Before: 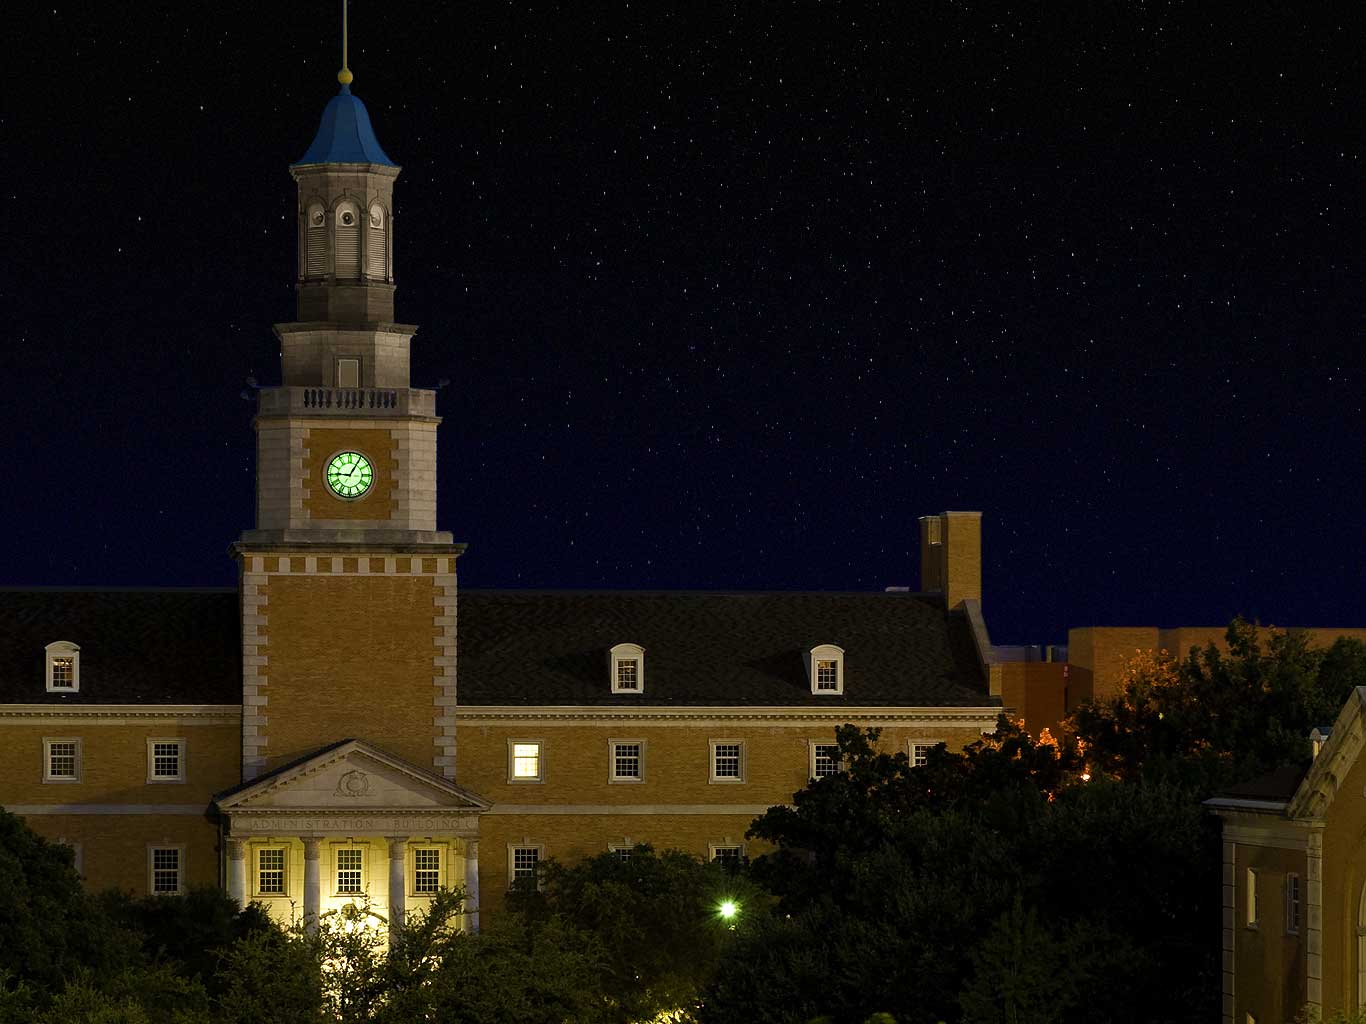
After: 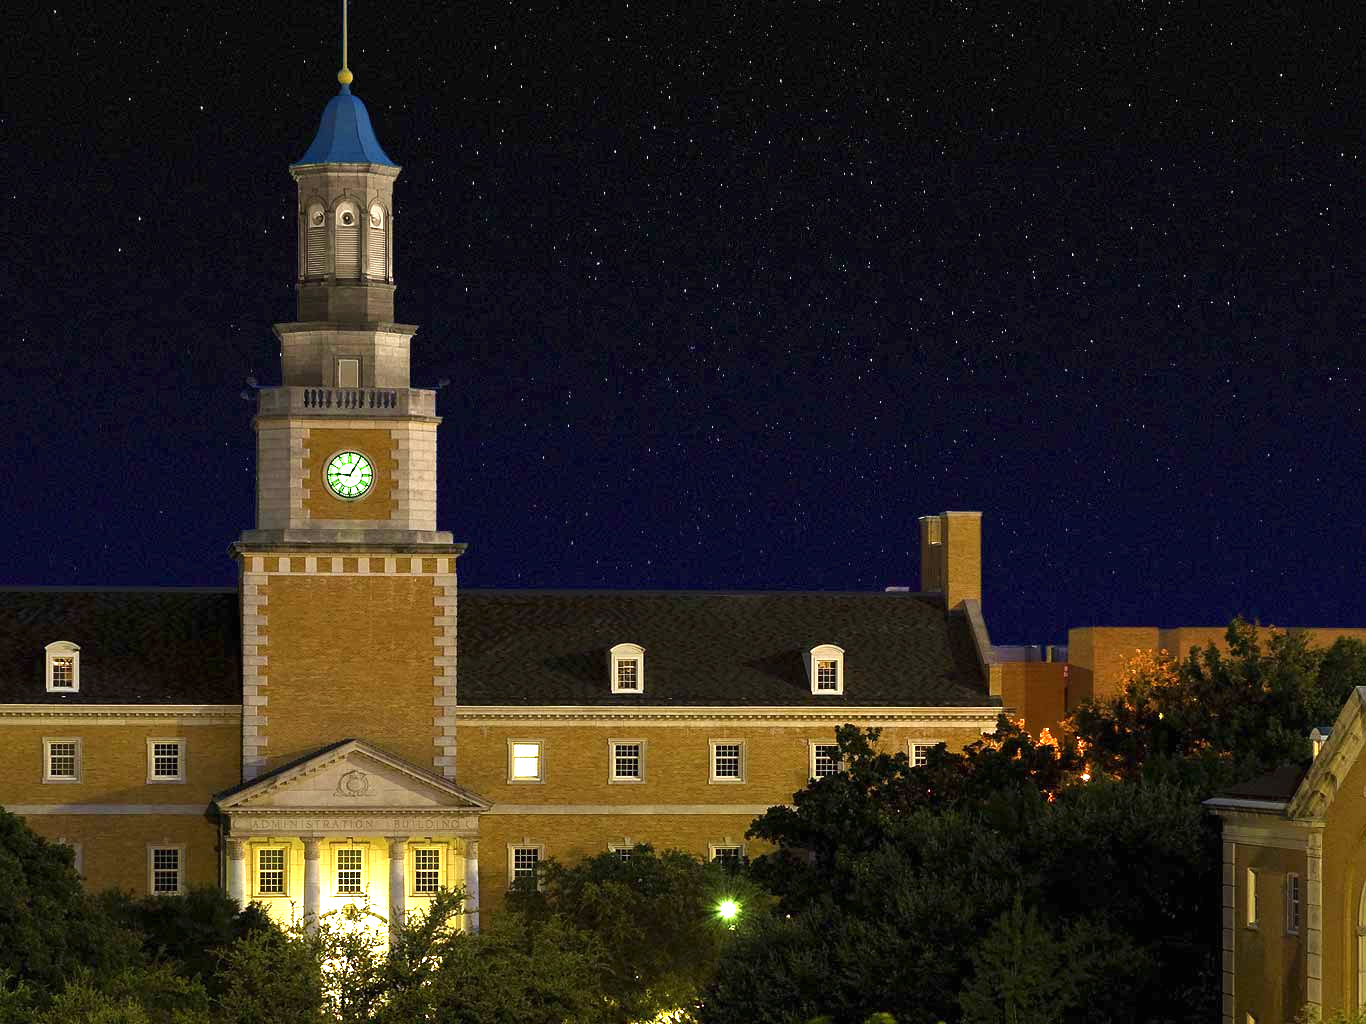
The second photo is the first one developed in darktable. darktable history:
exposure: black level correction 0, exposure 1.381 EV, compensate highlight preservation false
